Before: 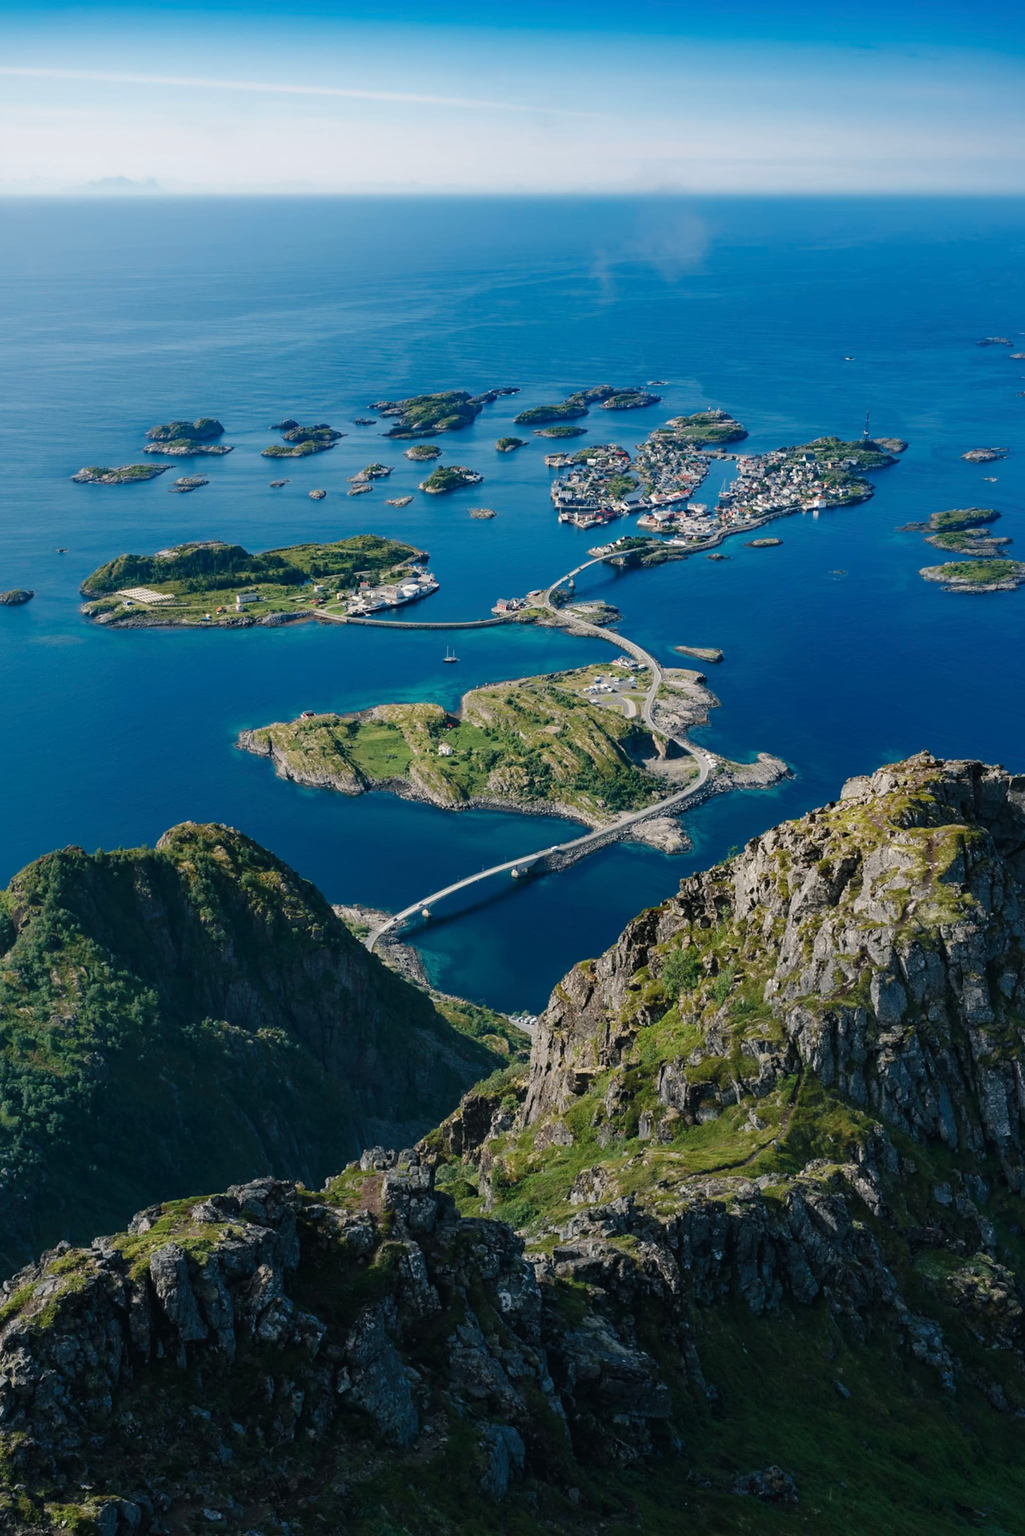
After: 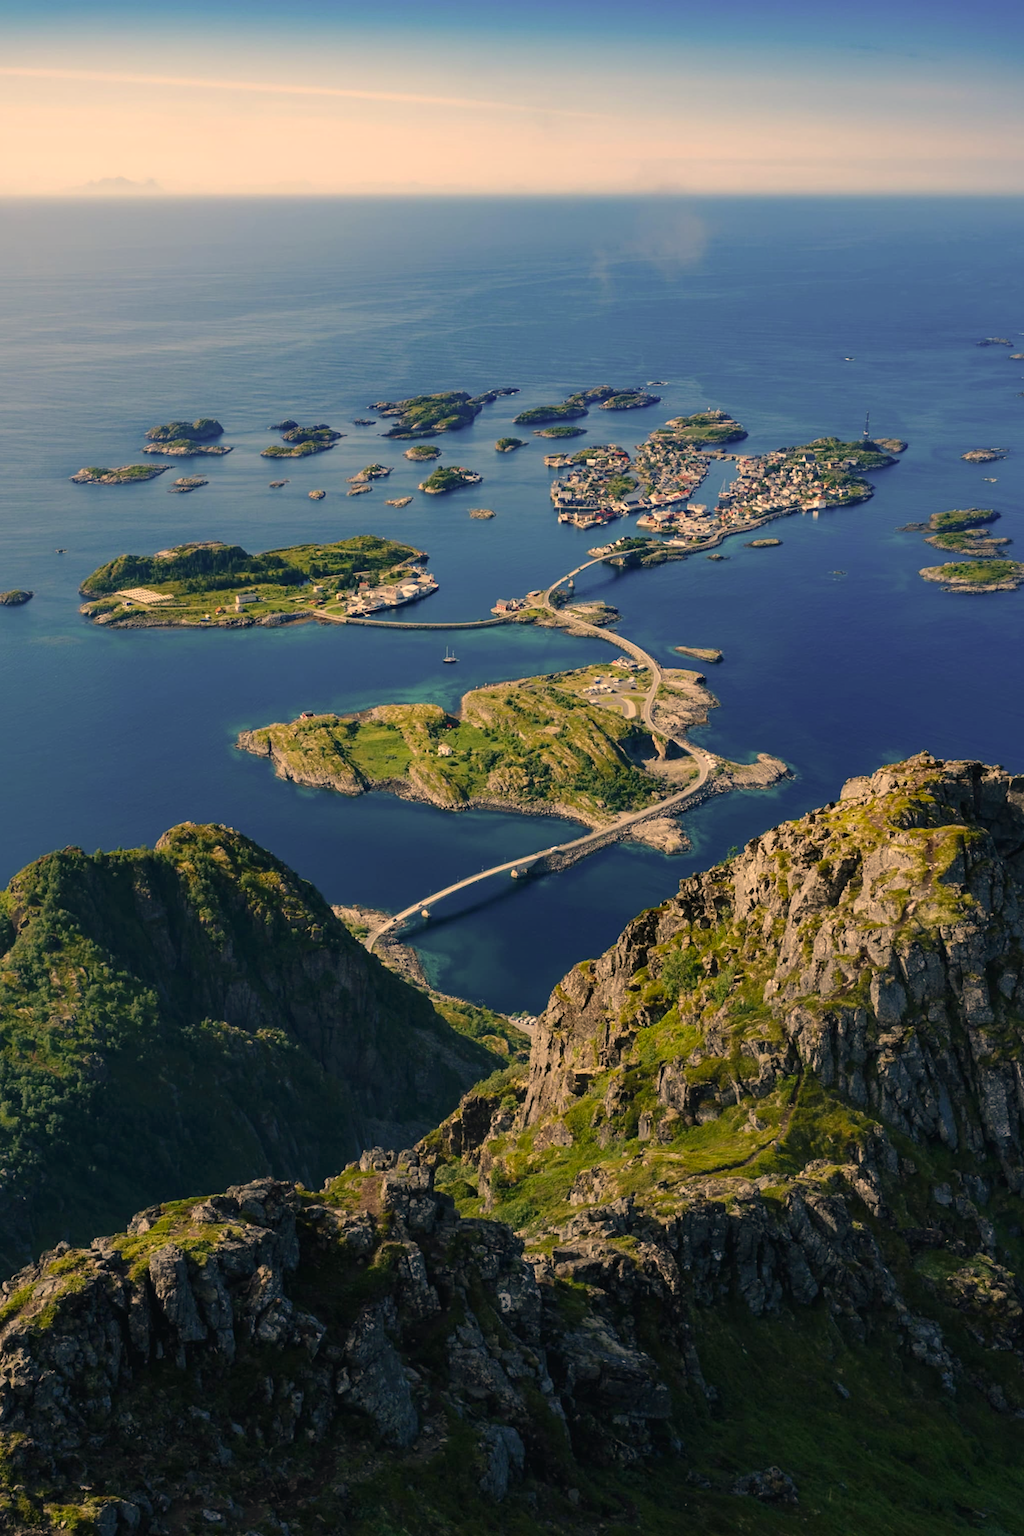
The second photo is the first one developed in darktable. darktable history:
color correction: highlights a* 14.82, highlights b* 30.82
crop and rotate: left 0.098%, bottom 0.001%
